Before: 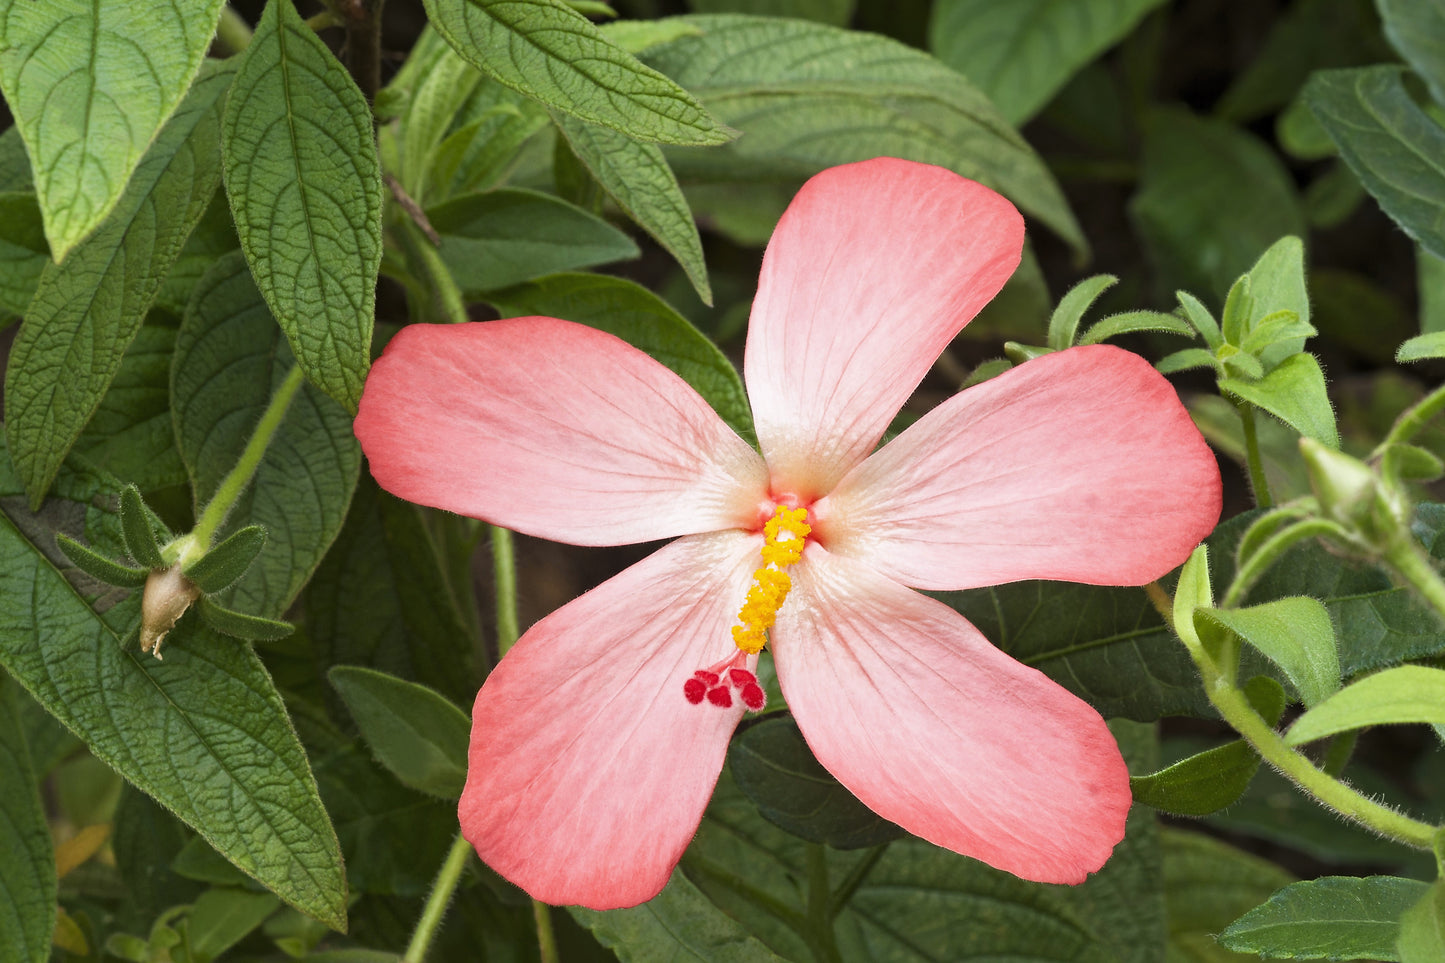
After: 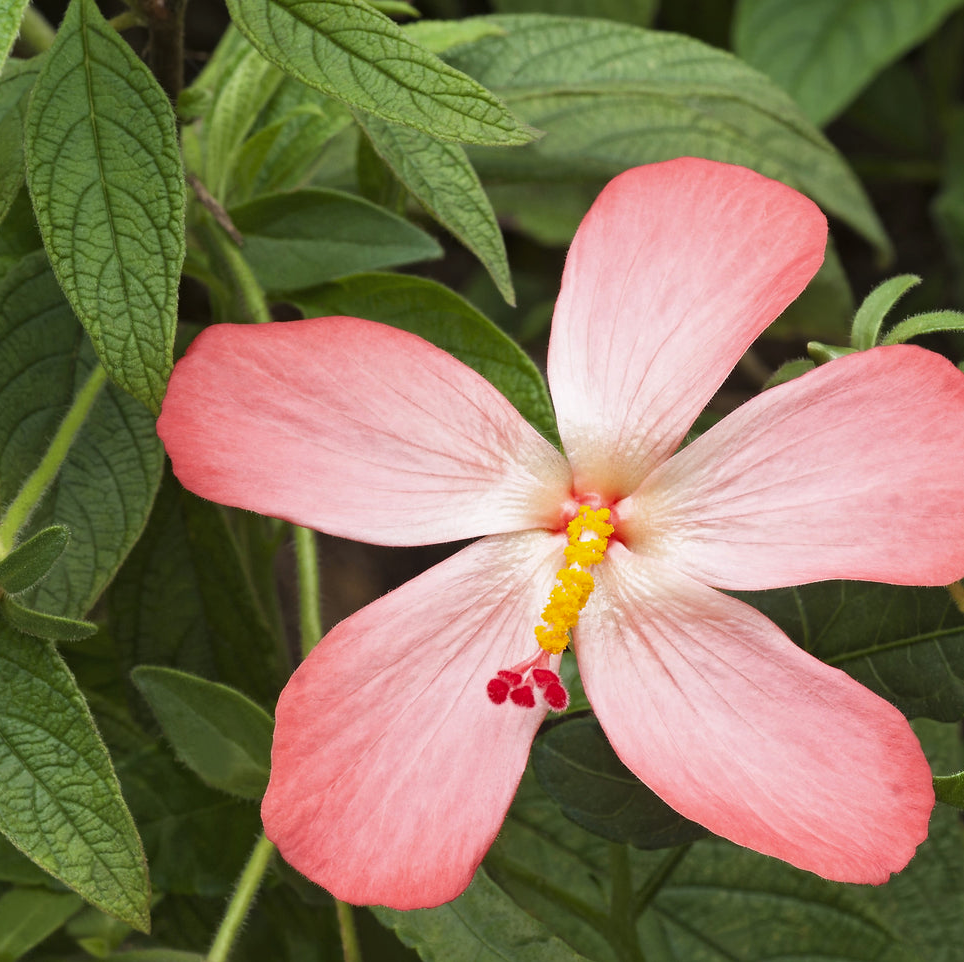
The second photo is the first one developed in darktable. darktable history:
crop and rotate: left 13.673%, right 19.608%
shadows and highlights: shadows 29.79, highlights -30.41, low approximation 0.01, soften with gaussian
